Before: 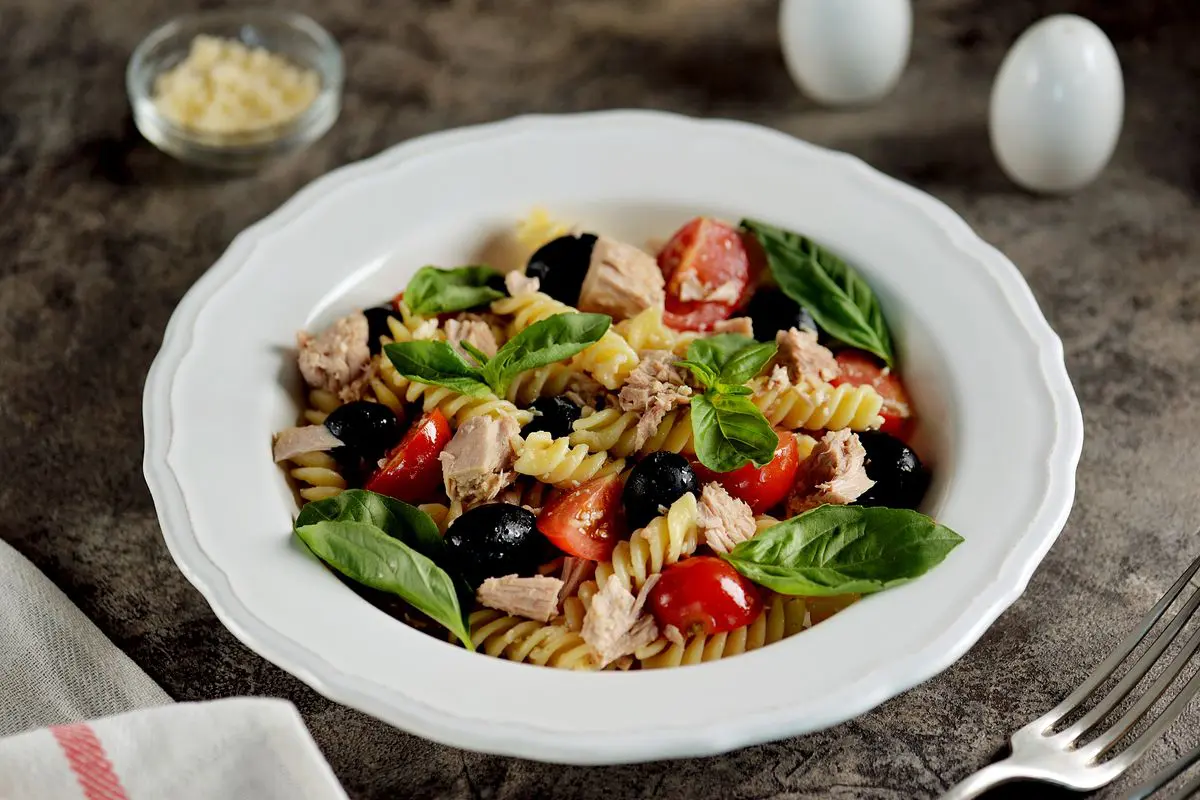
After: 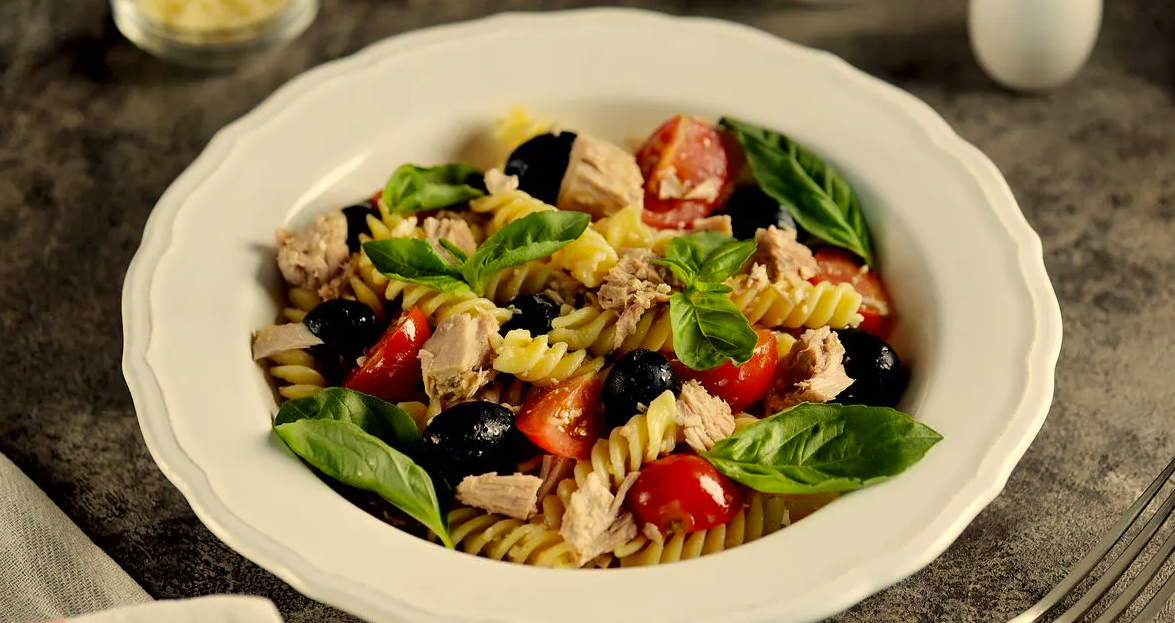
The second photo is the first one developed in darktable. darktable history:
color correction: highlights a* 2.72, highlights b* 22.8
crop and rotate: left 1.814%, top 12.818%, right 0.25%, bottom 9.225%
